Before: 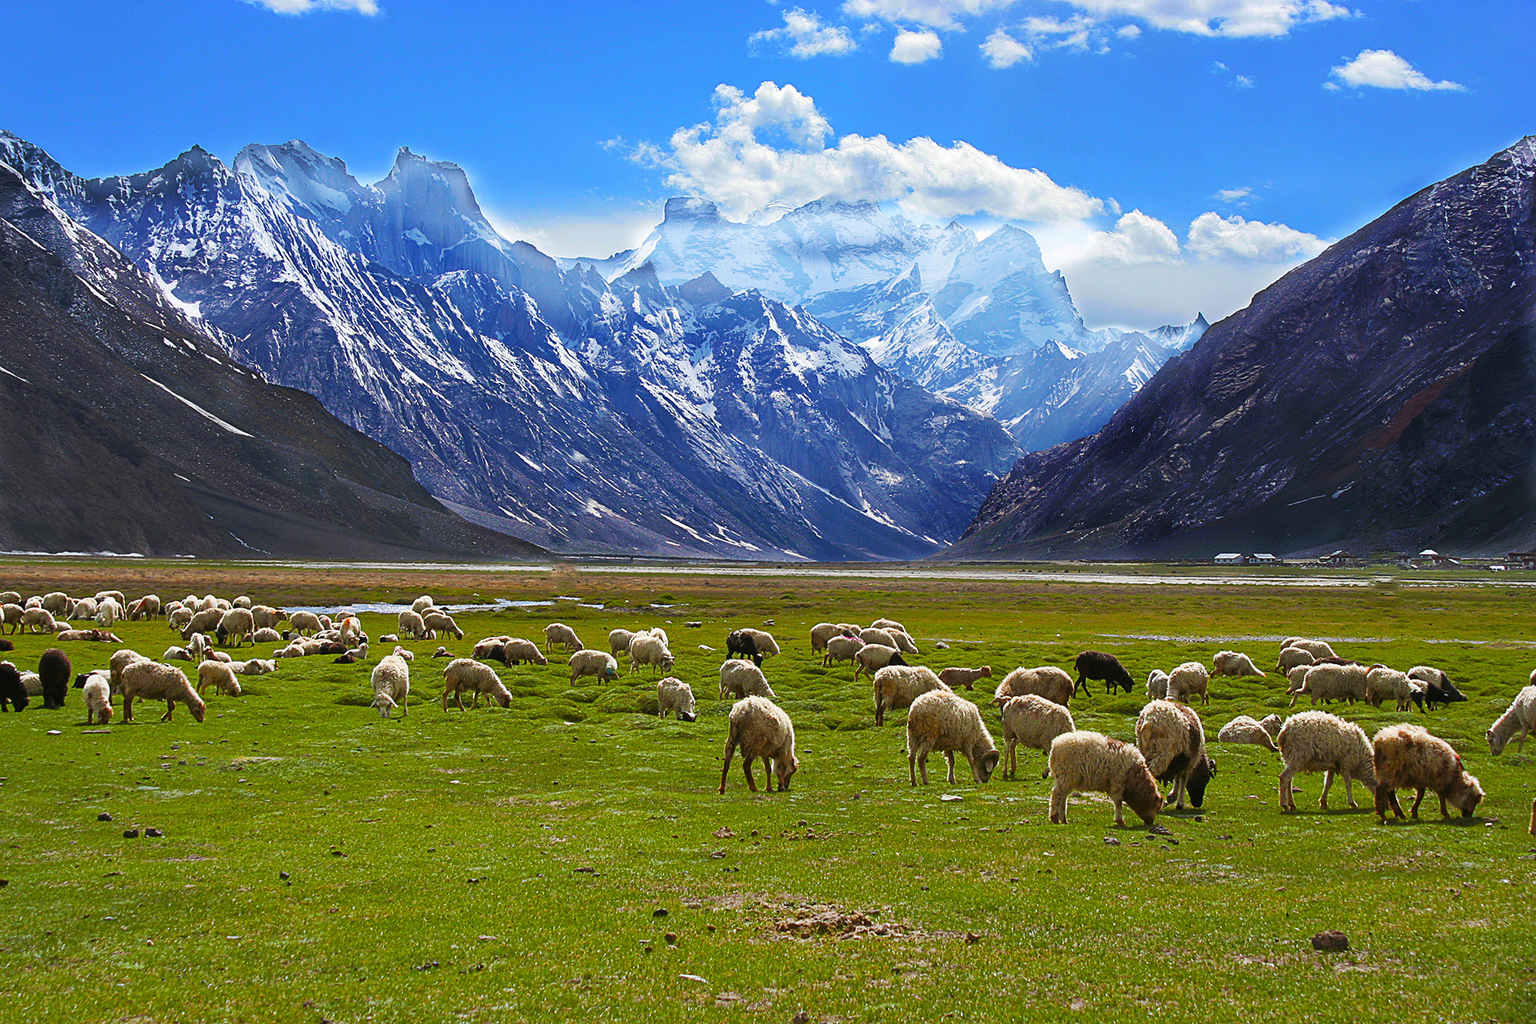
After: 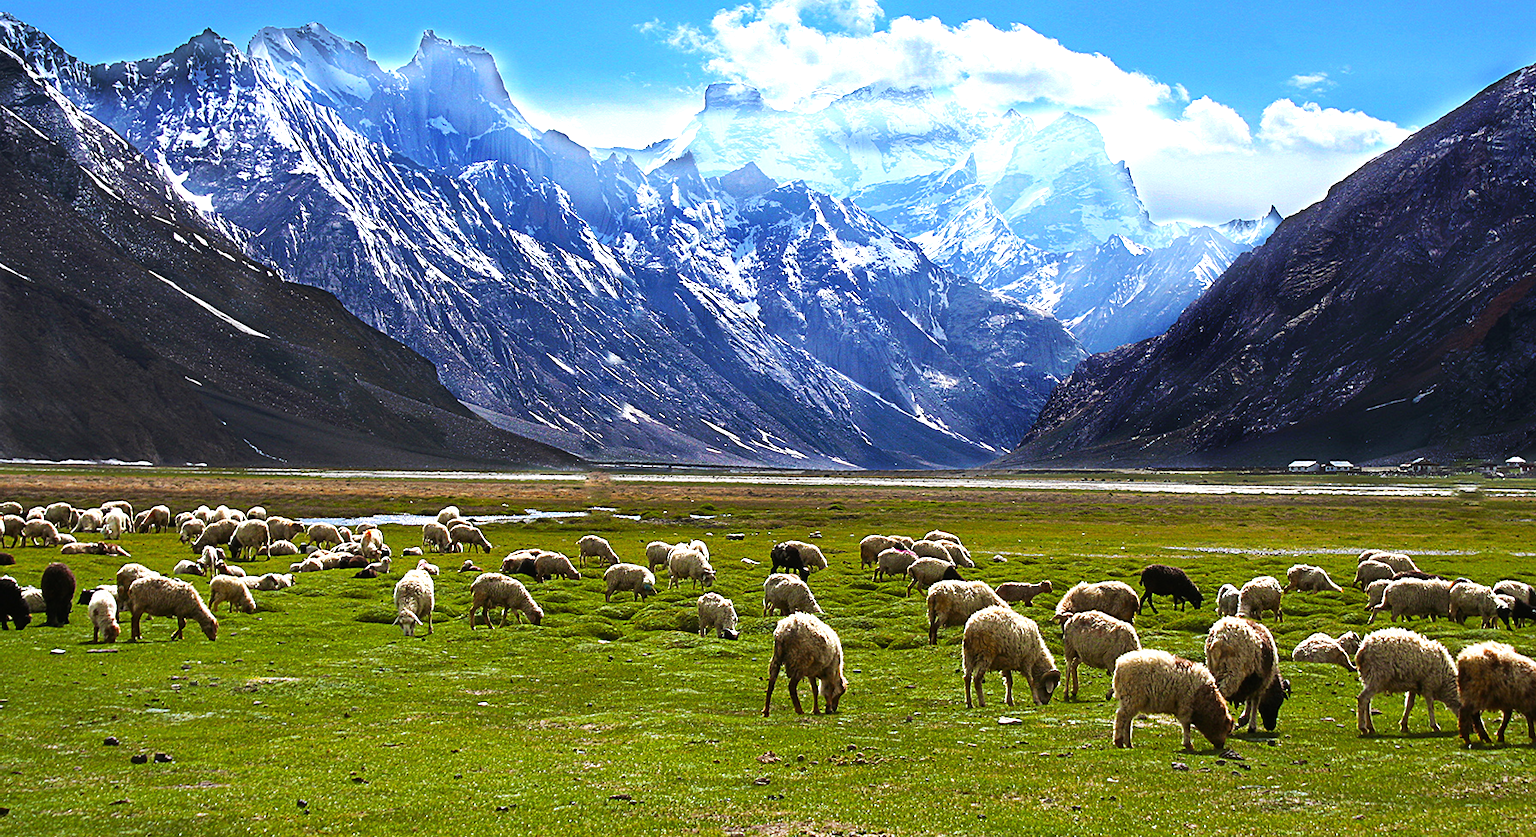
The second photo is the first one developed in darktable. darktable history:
tone equalizer: -8 EV -0.75 EV, -7 EV -0.7 EV, -6 EV -0.6 EV, -5 EV -0.4 EV, -3 EV 0.4 EV, -2 EV 0.6 EV, -1 EV 0.7 EV, +0 EV 0.75 EV, edges refinement/feathering 500, mask exposure compensation -1.57 EV, preserve details no
crop and rotate: angle 0.03°, top 11.643%, right 5.651%, bottom 11.189%
